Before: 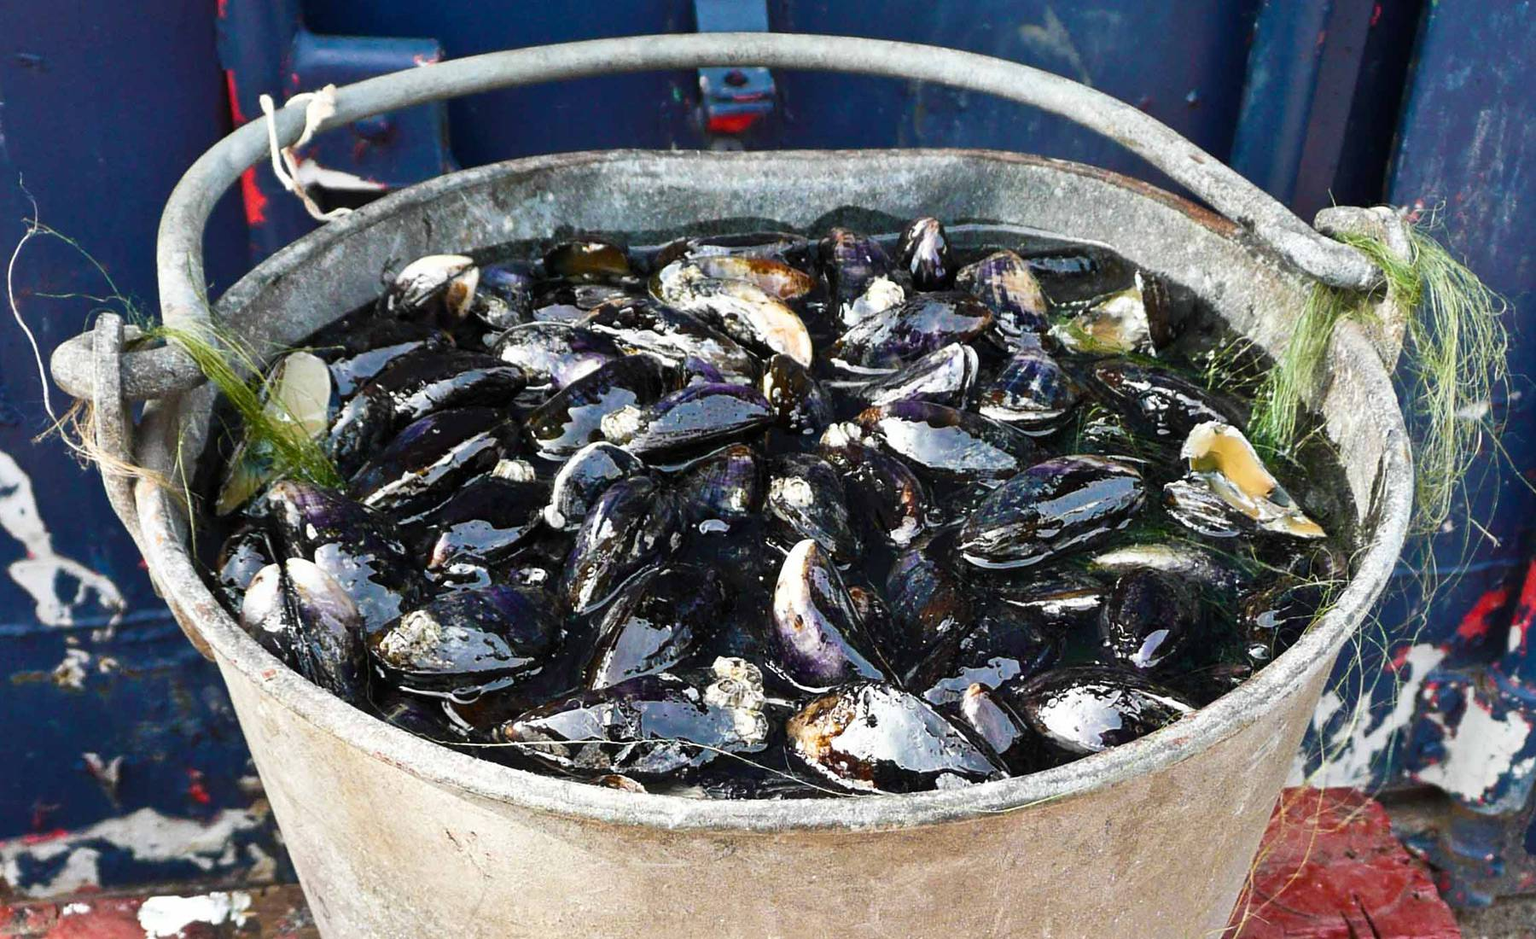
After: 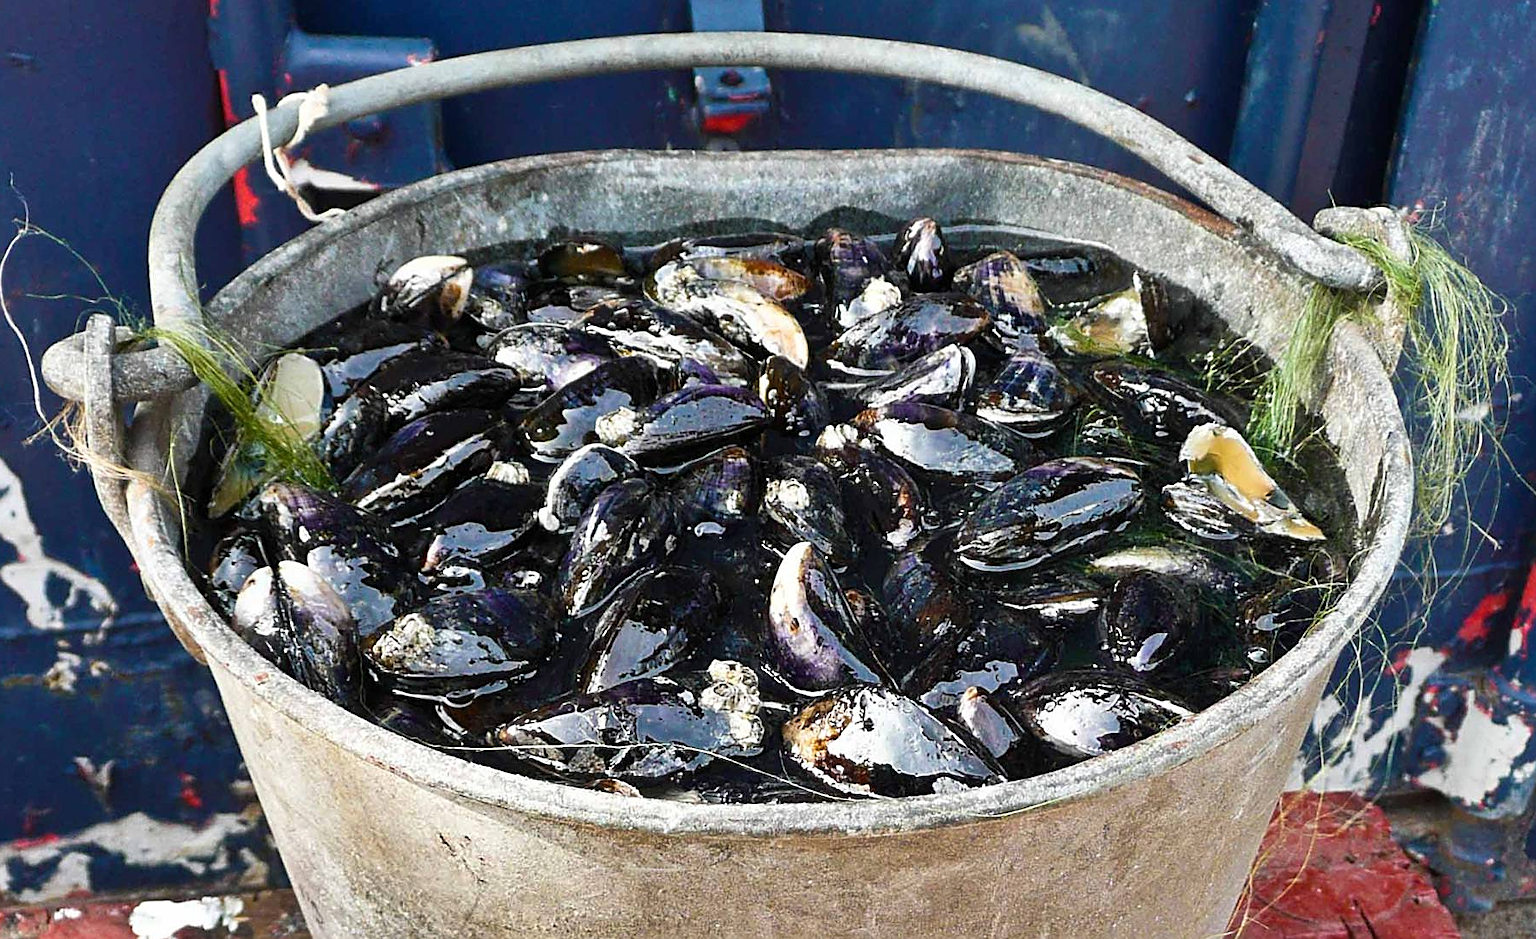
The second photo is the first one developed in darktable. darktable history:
crop and rotate: left 0.614%, top 0.179%, bottom 0.309%
sharpen: on, module defaults
shadows and highlights: shadows 24.5, highlights -78.15, soften with gaussian
